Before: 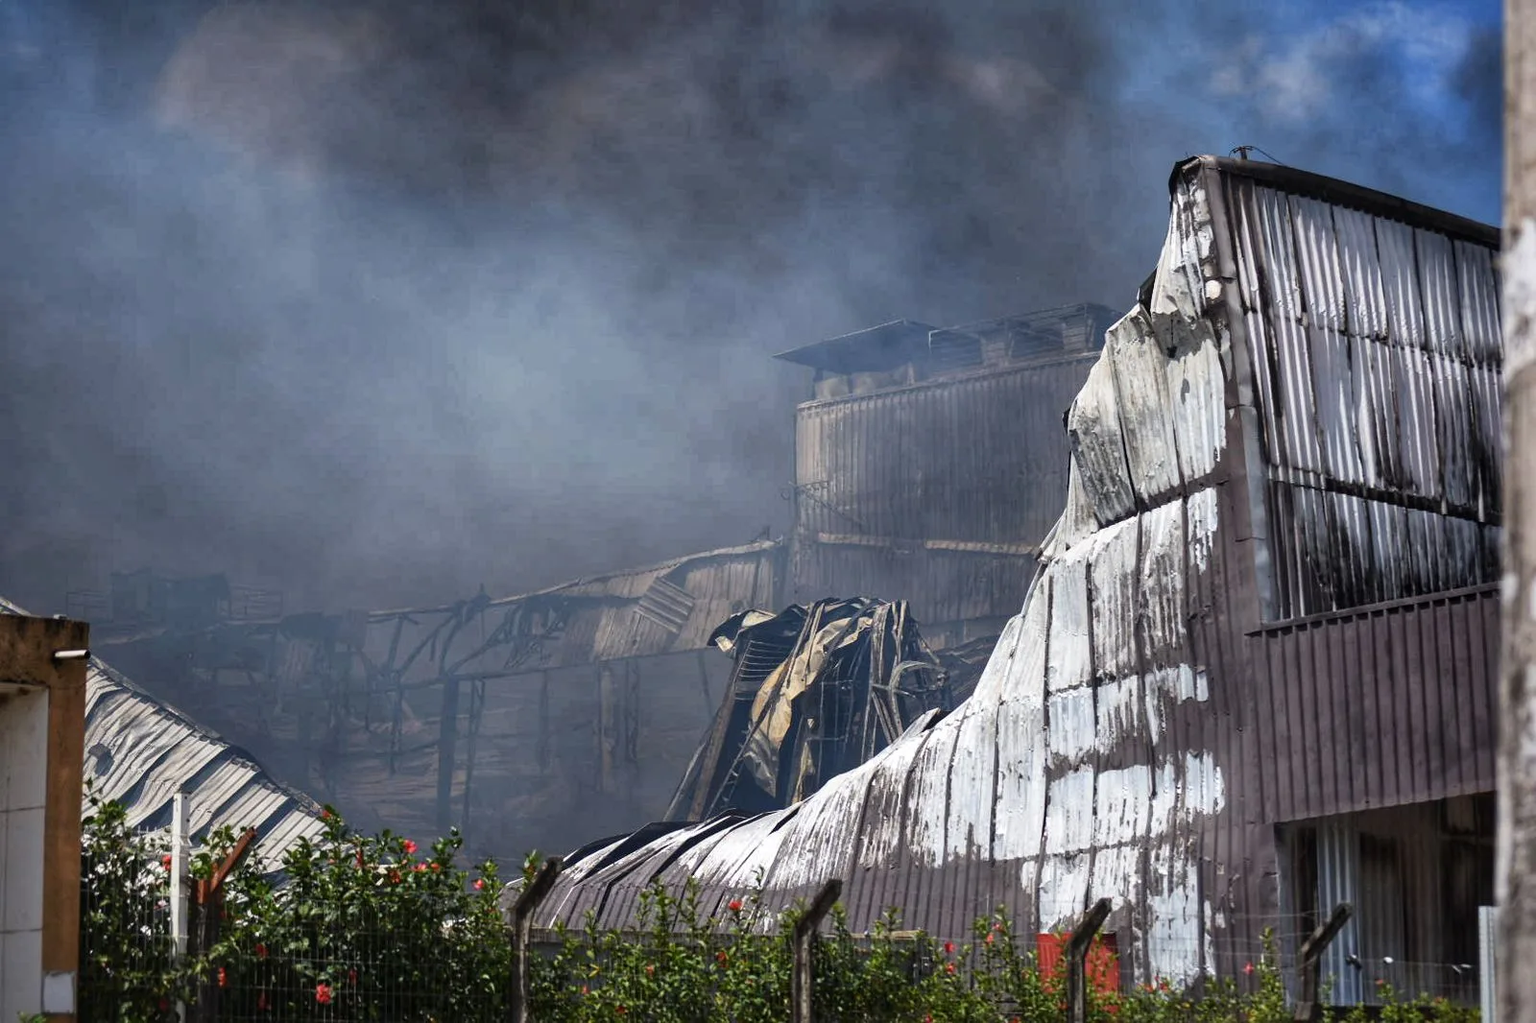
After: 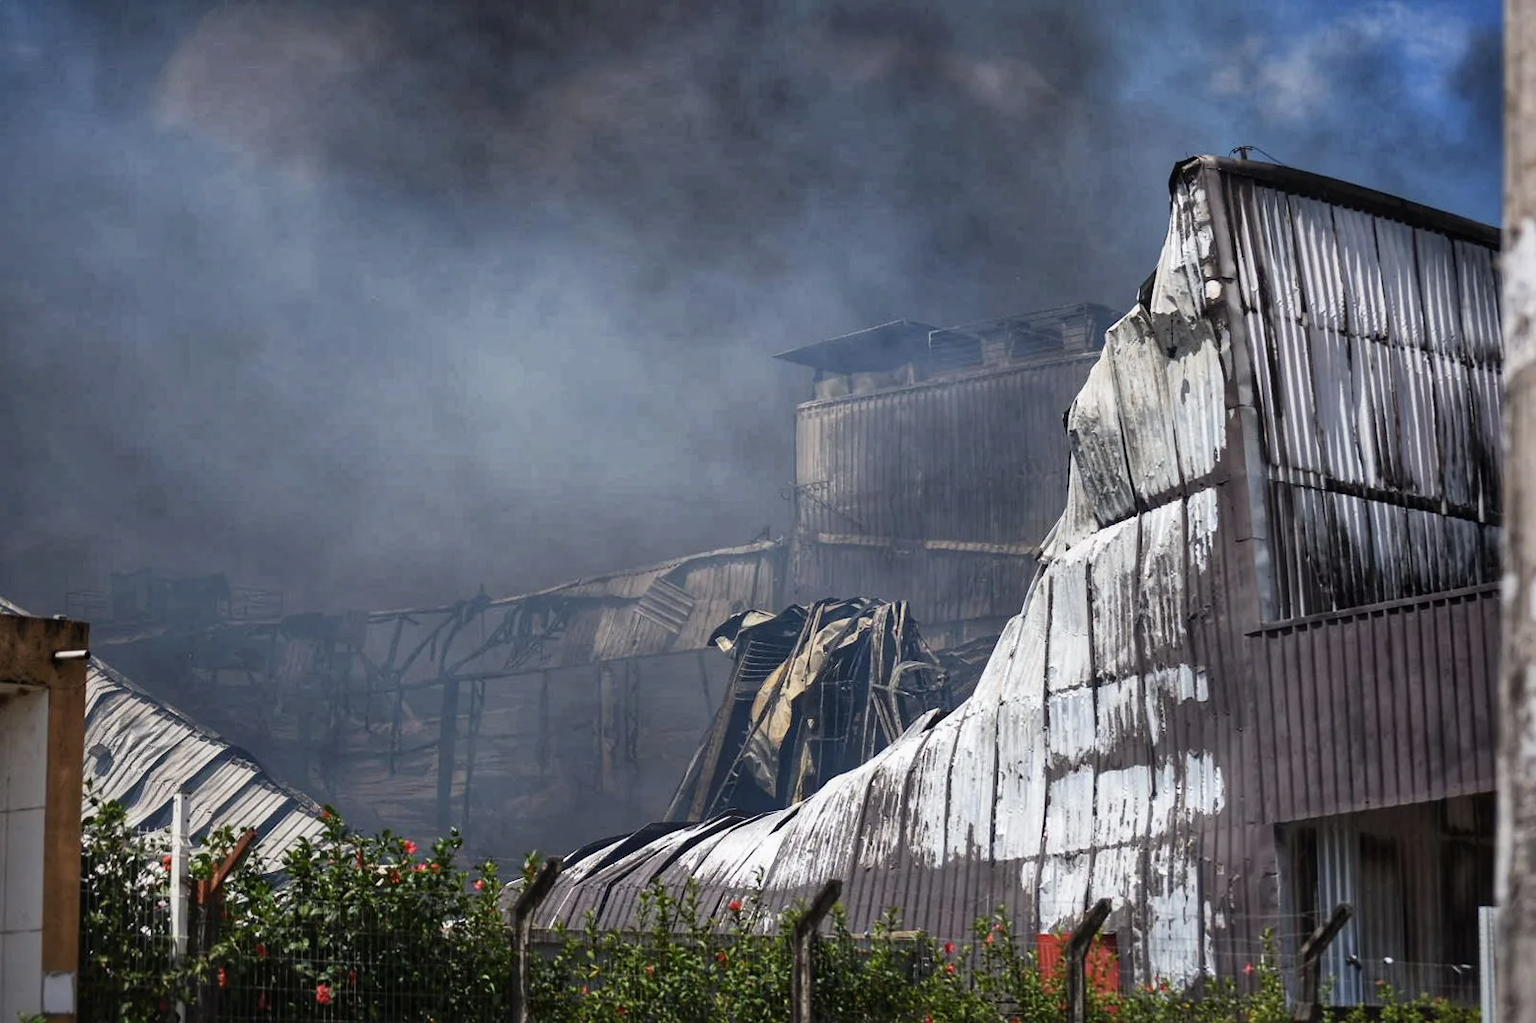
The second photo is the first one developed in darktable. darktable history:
contrast brightness saturation: saturation -0.058
exposure: exposure -0.055 EV, compensate highlight preservation false
